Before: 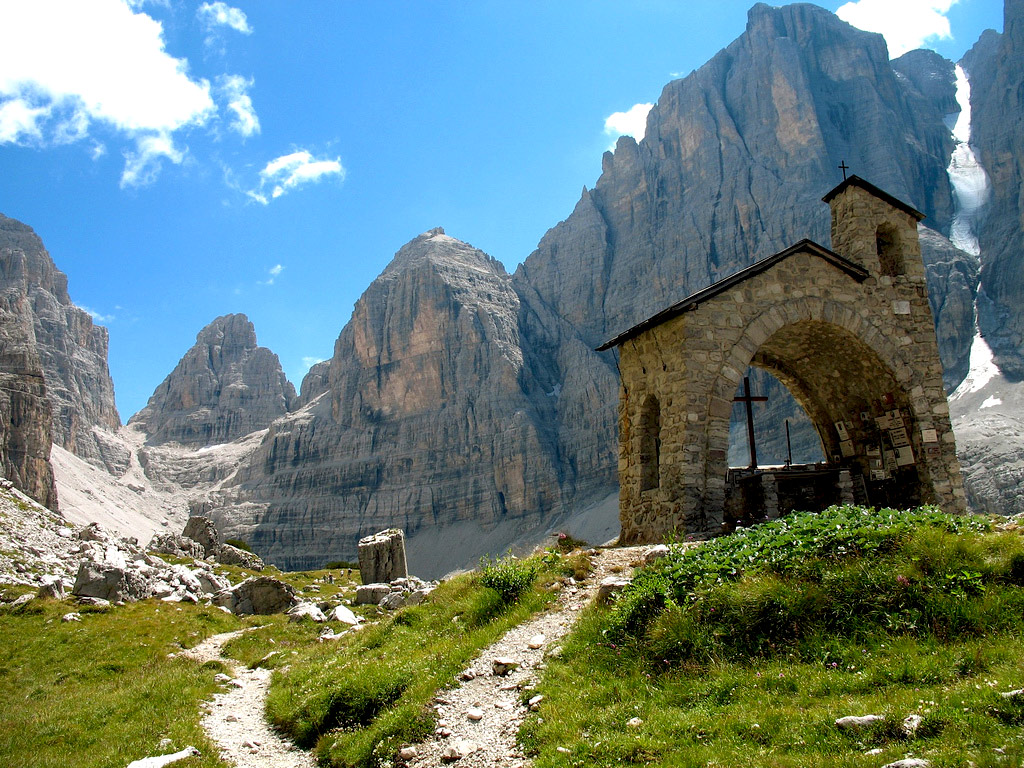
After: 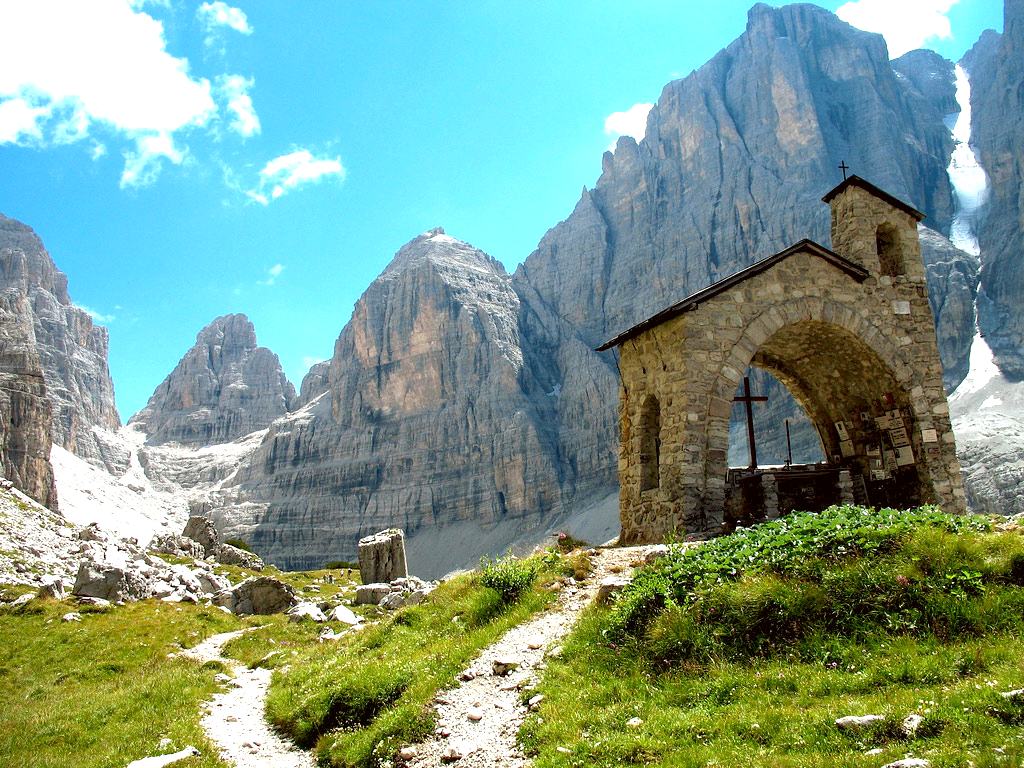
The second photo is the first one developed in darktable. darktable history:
color correction: highlights a* -2.98, highlights b* -2.73, shadows a* 2.43, shadows b* 3.03
exposure: black level correction 0, exposure 0.704 EV, compensate highlight preservation false
